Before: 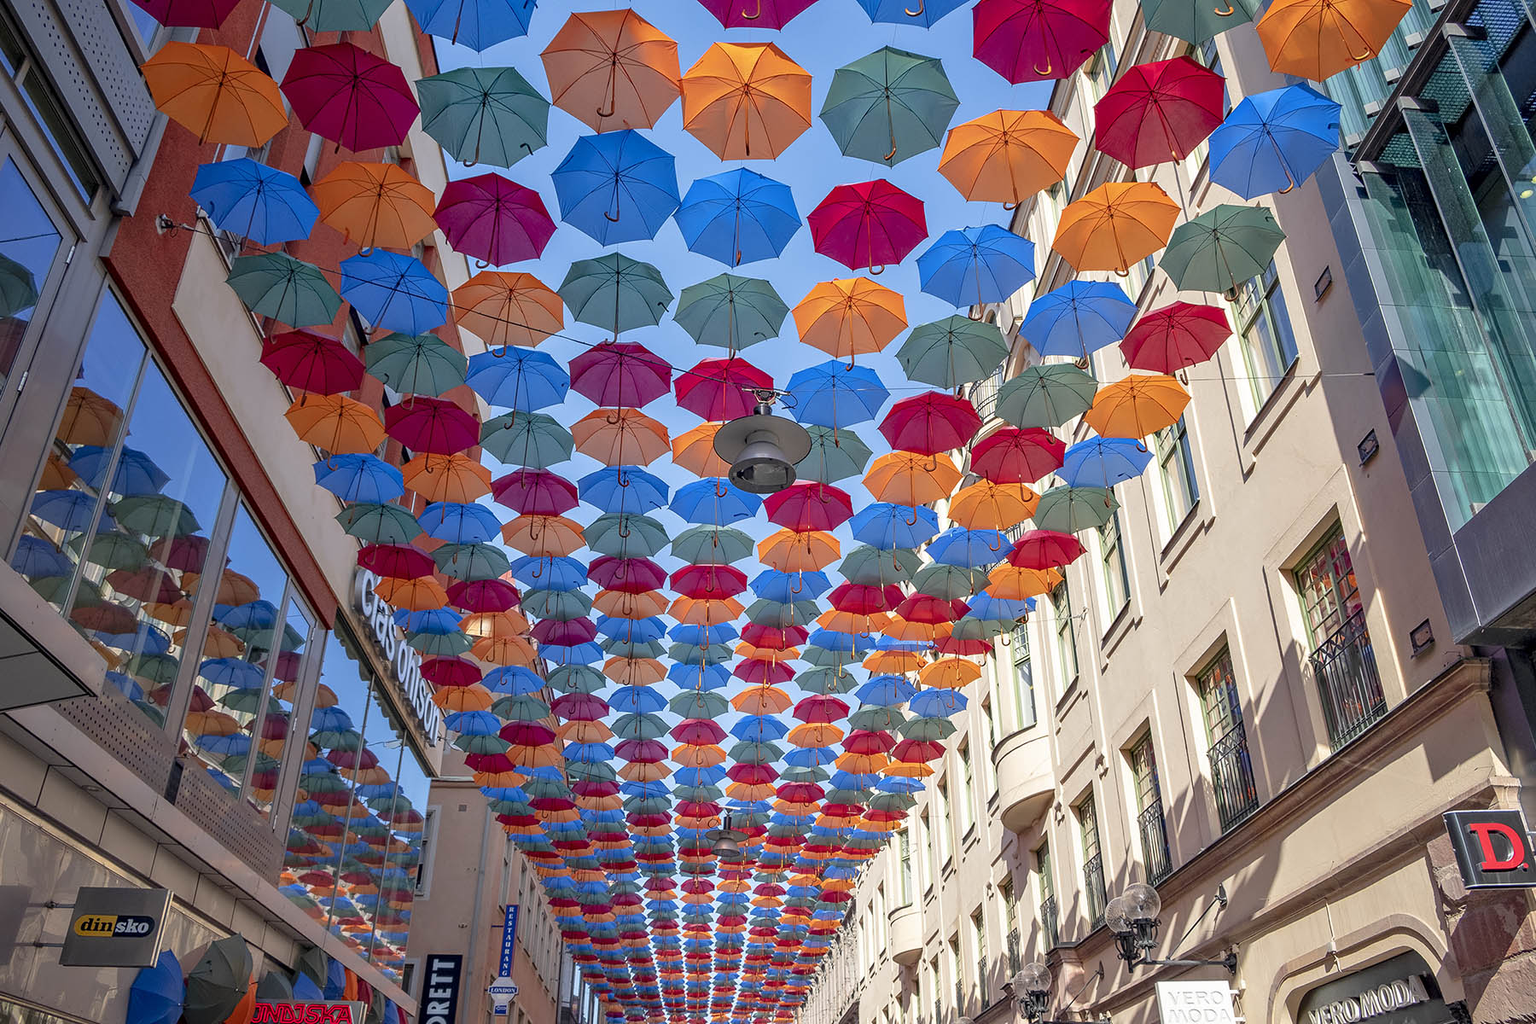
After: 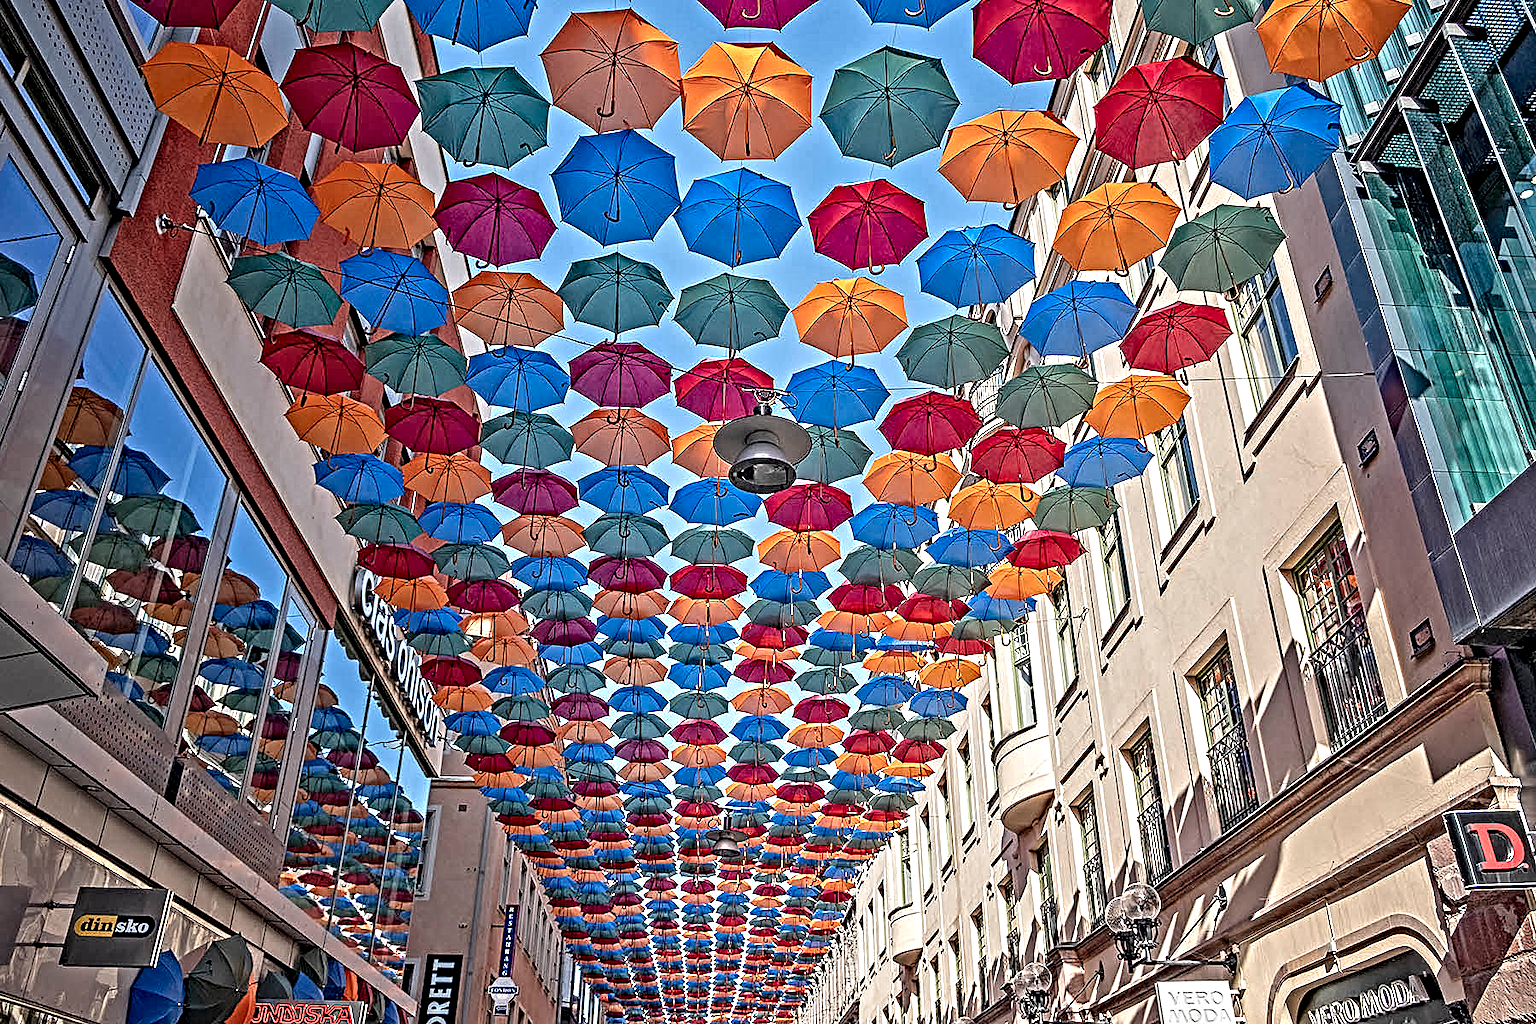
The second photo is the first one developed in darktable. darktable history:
color zones: curves: ch2 [(0, 0.5) (0.143, 0.5) (0.286, 0.489) (0.415, 0.421) (0.571, 0.5) (0.714, 0.5) (0.857, 0.5) (1, 0.5)]
contrast equalizer: octaves 7, y [[0.406, 0.494, 0.589, 0.753, 0.877, 0.999], [0.5 ×6], [0.5 ×6], [0 ×6], [0 ×6]]
